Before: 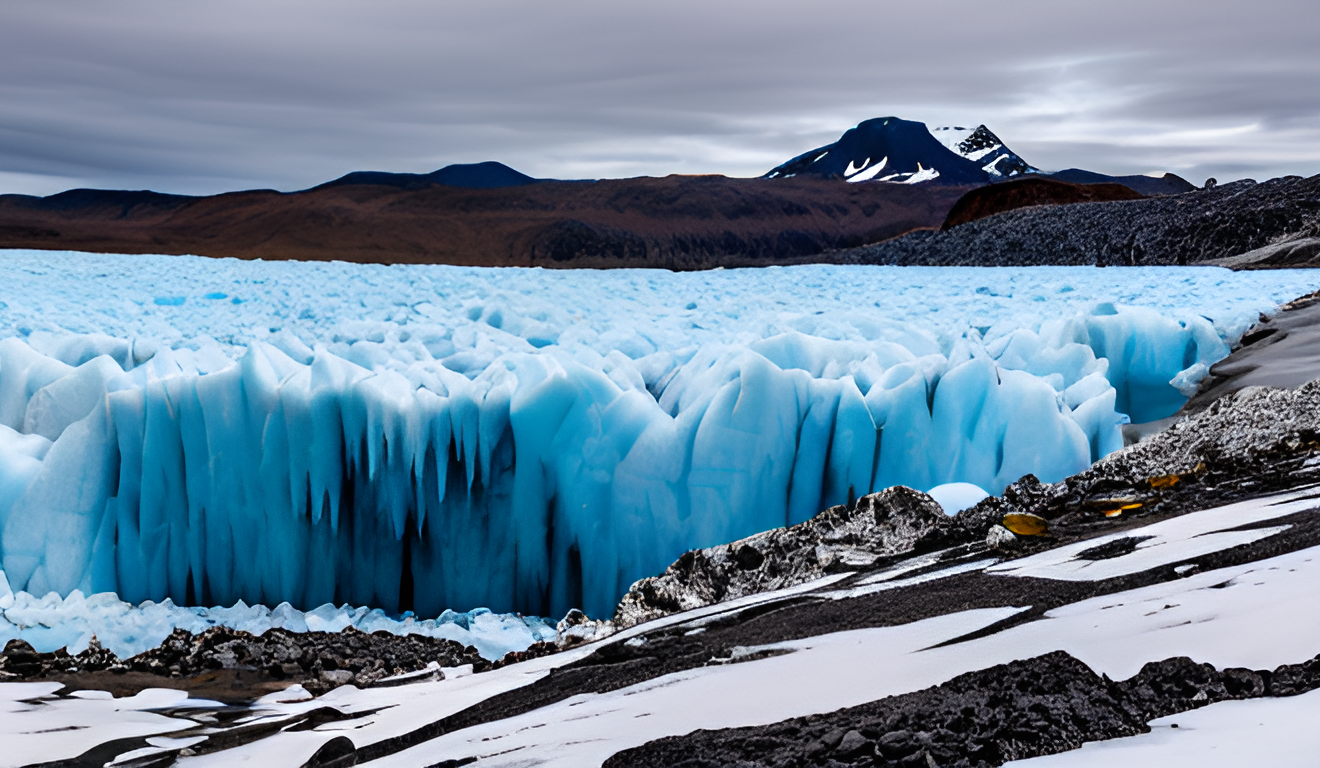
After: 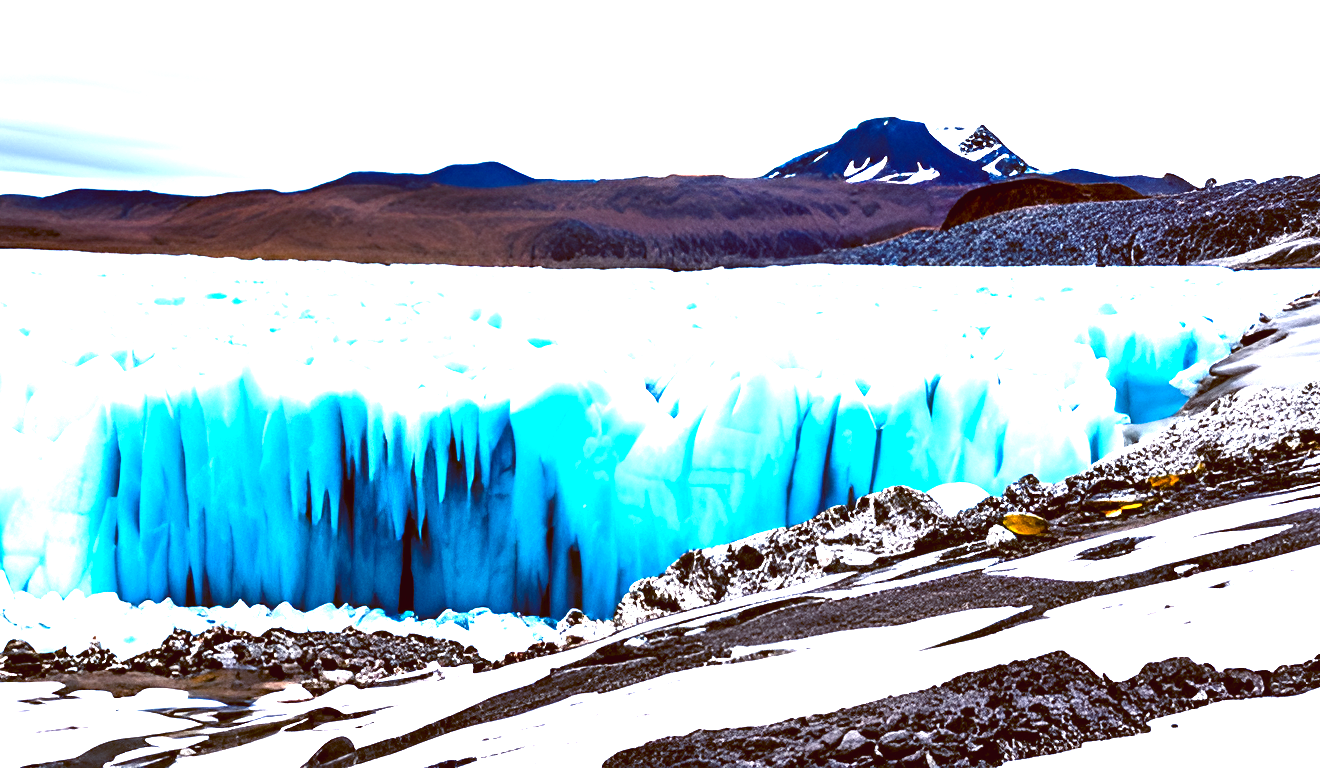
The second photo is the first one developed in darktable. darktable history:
exposure: black level correction 0, exposure 1.9 EV, compensate highlight preservation false
color balance: lift [1, 1.015, 1.004, 0.985], gamma [1, 0.958, 0.971, 1.042], gain [1, 0.956, 0.977, 1.044]
color balance rgb: shadows lift › chroma 1%, shadows lift › hue 217.2°, power › hue 310.8°, highlights gain › chroma 1%, highlights gain › hue 54°, global offset › luminance 0.5%, global offset › hue 171.6°, perceptual saturation grading › global saturation 14.09%, perceptual saturation grading › highlights -25%, perceptual saturation grading › shadows 30%, perceptual brilliance grading › highlights 13.42%, perceptual brilliance grading › mid-tones 8.05%, perceptual brilliance grading › shadows -17.45%, global vibrance 25%
